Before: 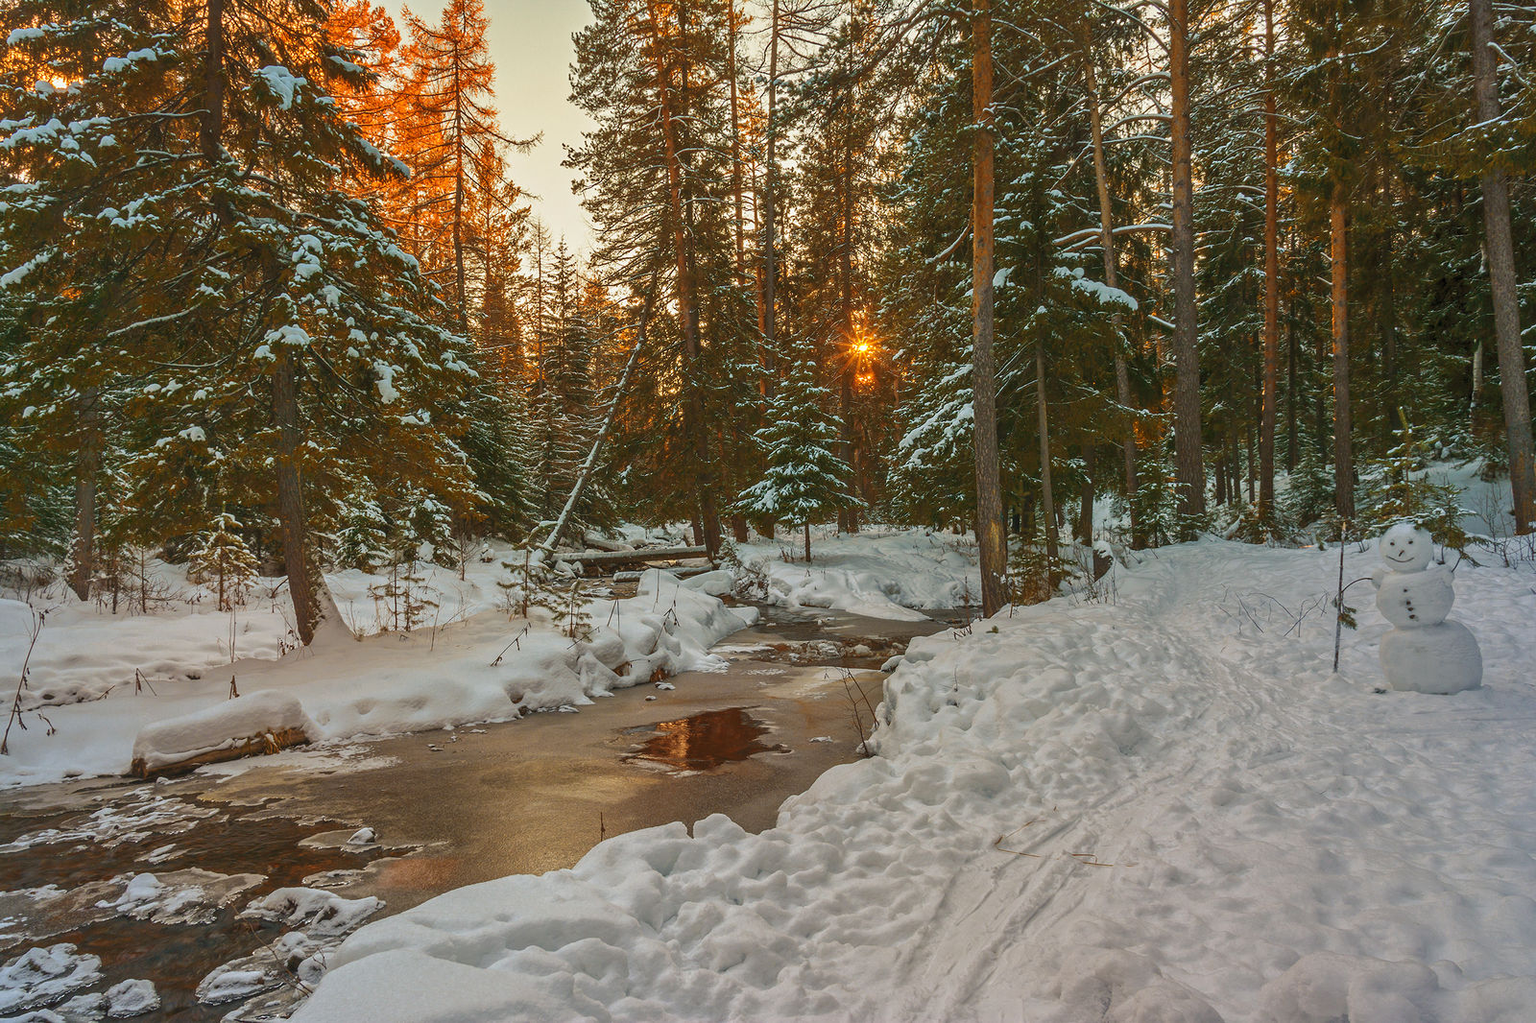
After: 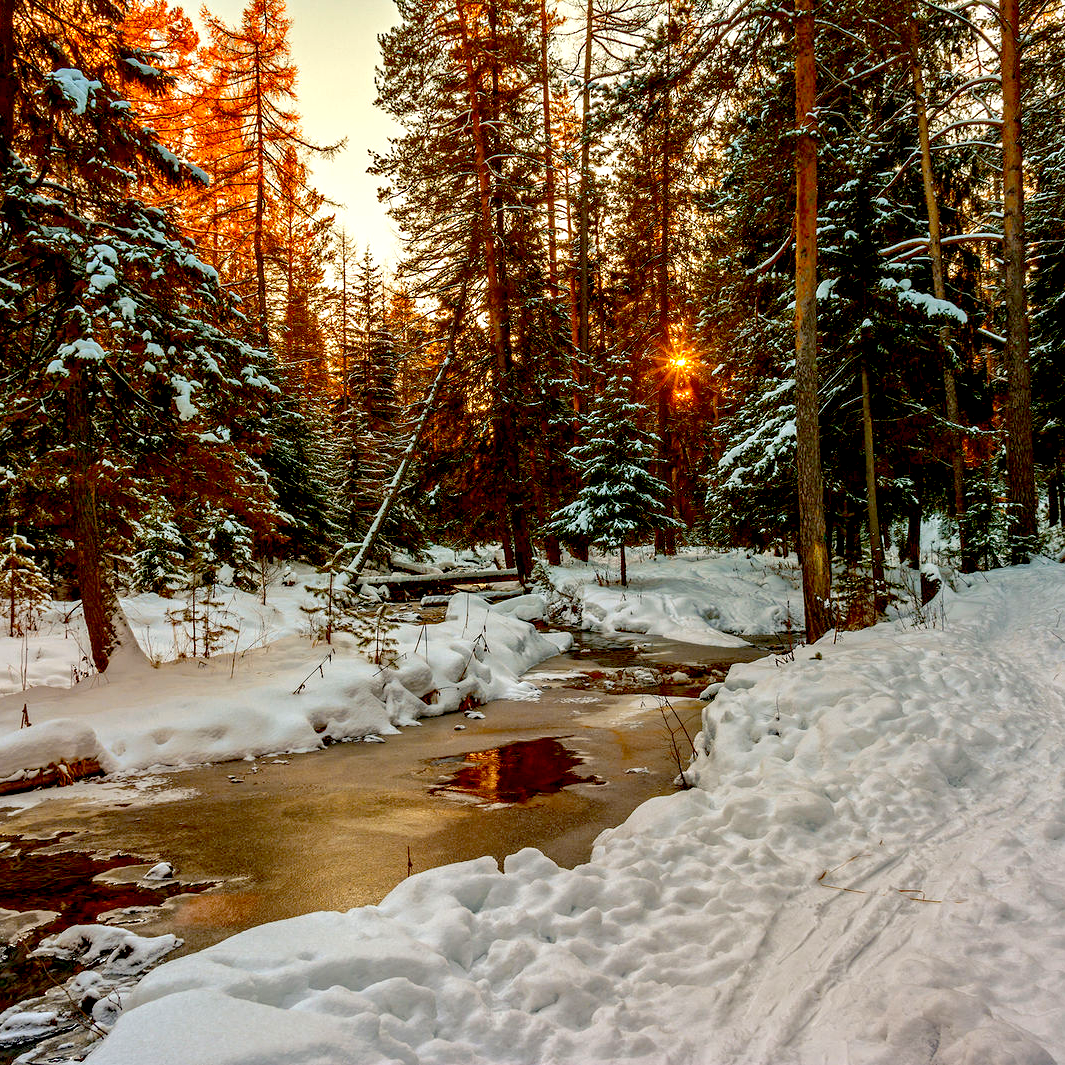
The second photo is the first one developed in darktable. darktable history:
exposure: black level correction 0.04, exposure 0.5 EV, compensate highlight preservation false
crop and rotate: left 13.639%, right 19.75%
